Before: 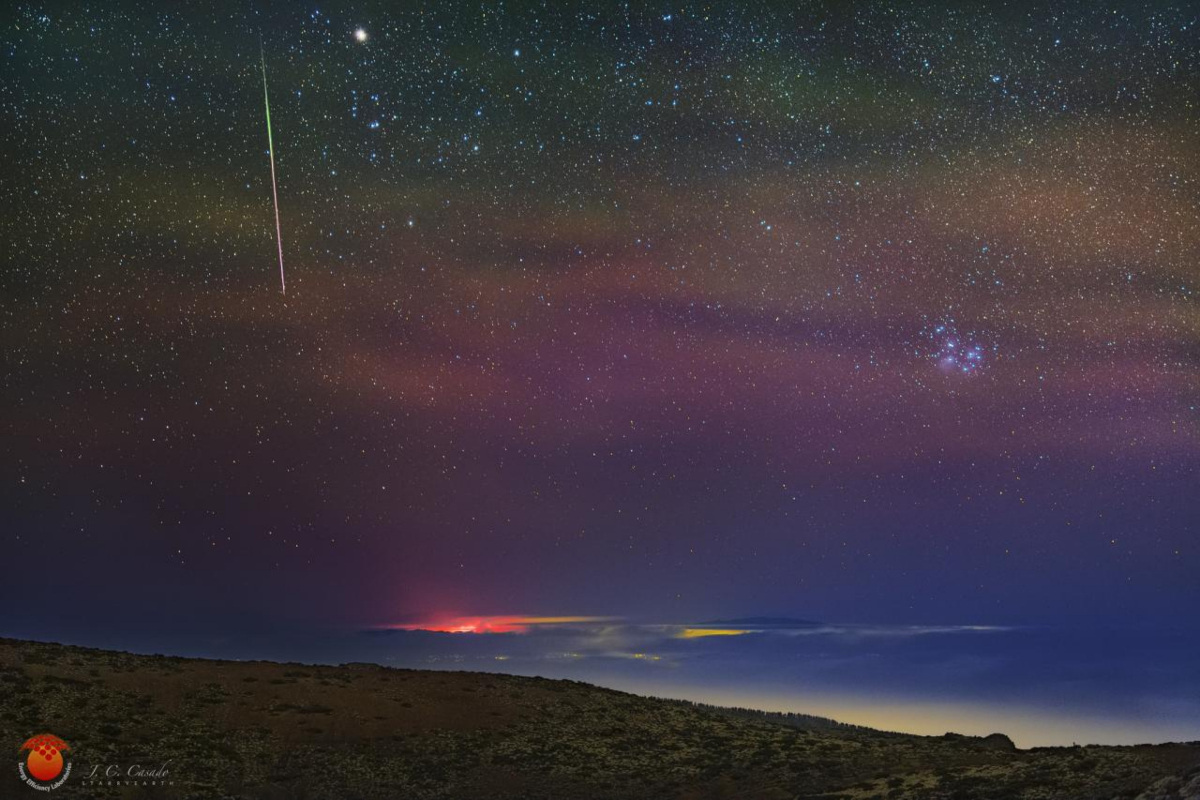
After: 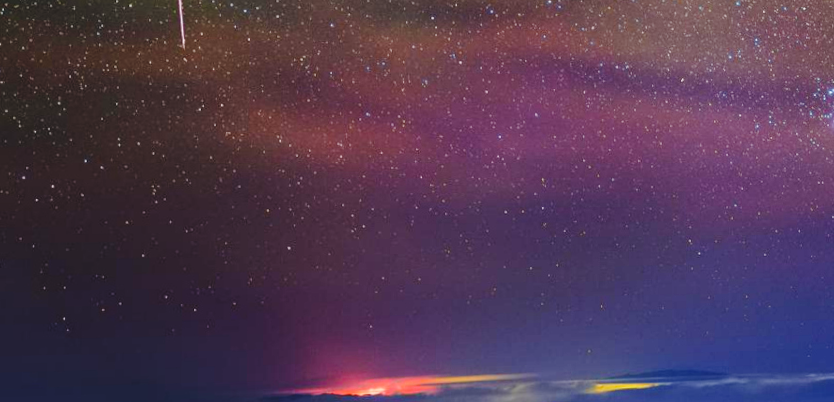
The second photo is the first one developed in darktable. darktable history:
crop: left 11.123%, top 27.61%, right 18.3%, bottom 17.034%
base curve: curves: ch0 [(0, 0) (0.028, 0.03) (0.121, 0.232) (0.46, 0.748) (0.859, 0.968) (1, 1)], preserve colors none
rotate and perspective: rotation -0.013°, lens shift (vertical) -0.027, lens shift (horizontal) 0.178, crop left 0.016, crop right 0.989, crop top 0.082, crop bottom 0.918
